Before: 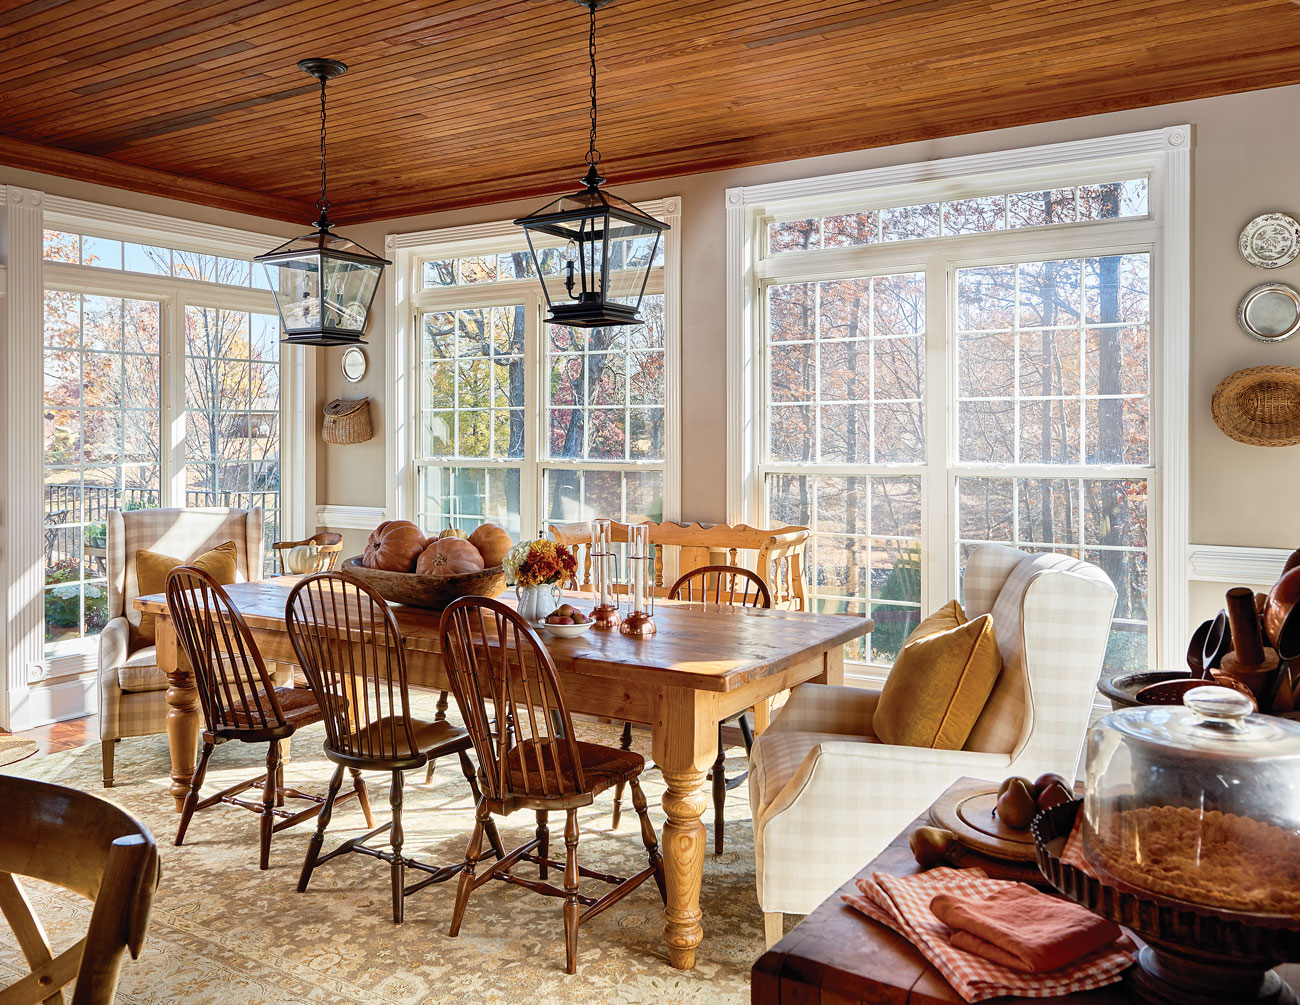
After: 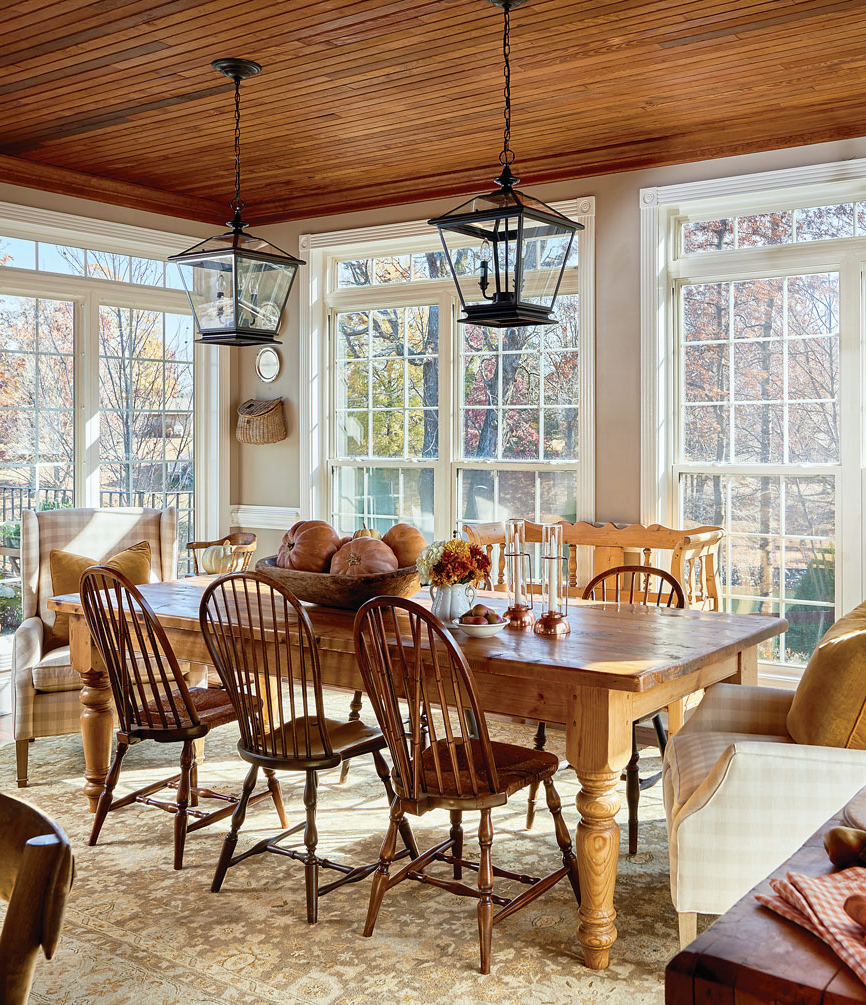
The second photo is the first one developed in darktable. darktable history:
white balance: red 0.978, blue 0.999
crop and rotate: left 6.617%, right 26.717%
